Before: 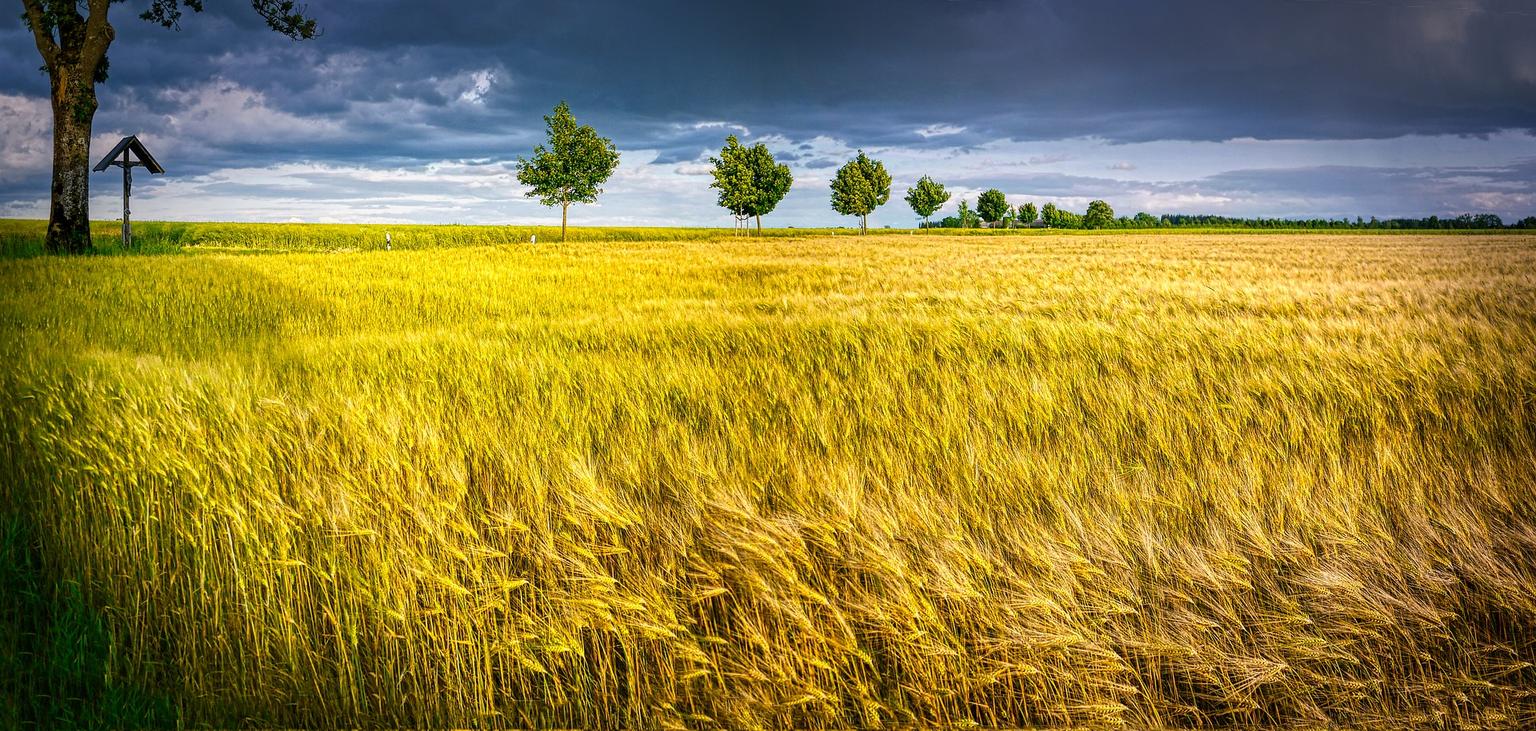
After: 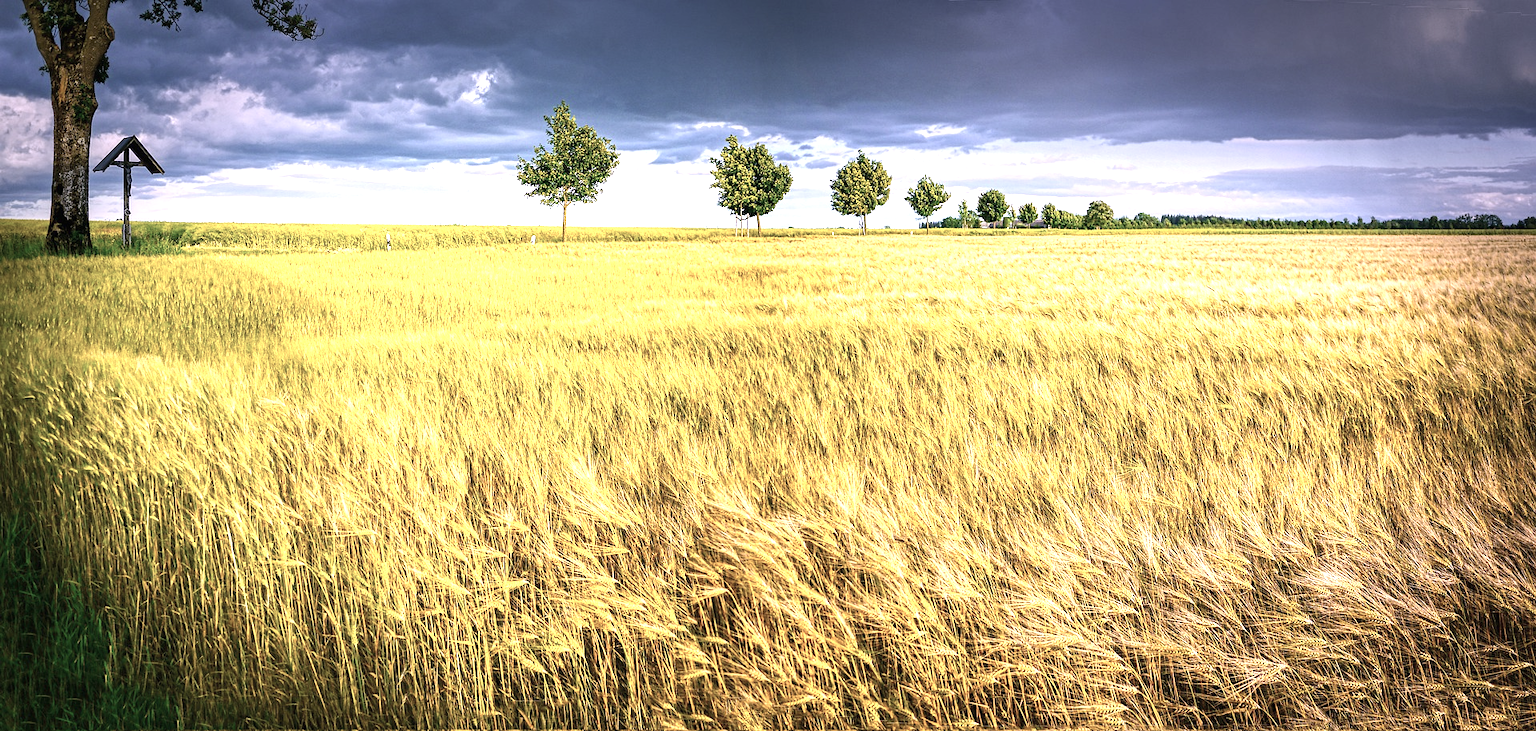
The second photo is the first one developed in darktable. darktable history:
exposure: black level correction -0.001, exposure 0.9 EV, compensate exposure bias true, compensate highlight preservation false
white balance: red 1.066, blue 1.119
contrast brightness saturation: contrast 0.1, saturation -0.36
